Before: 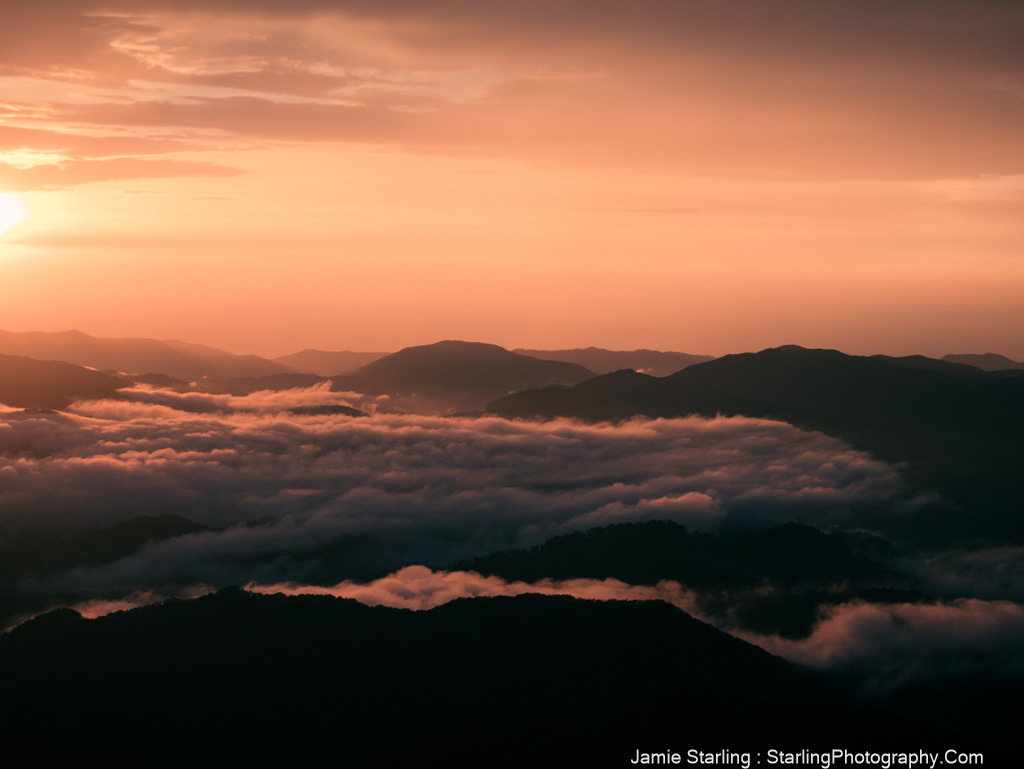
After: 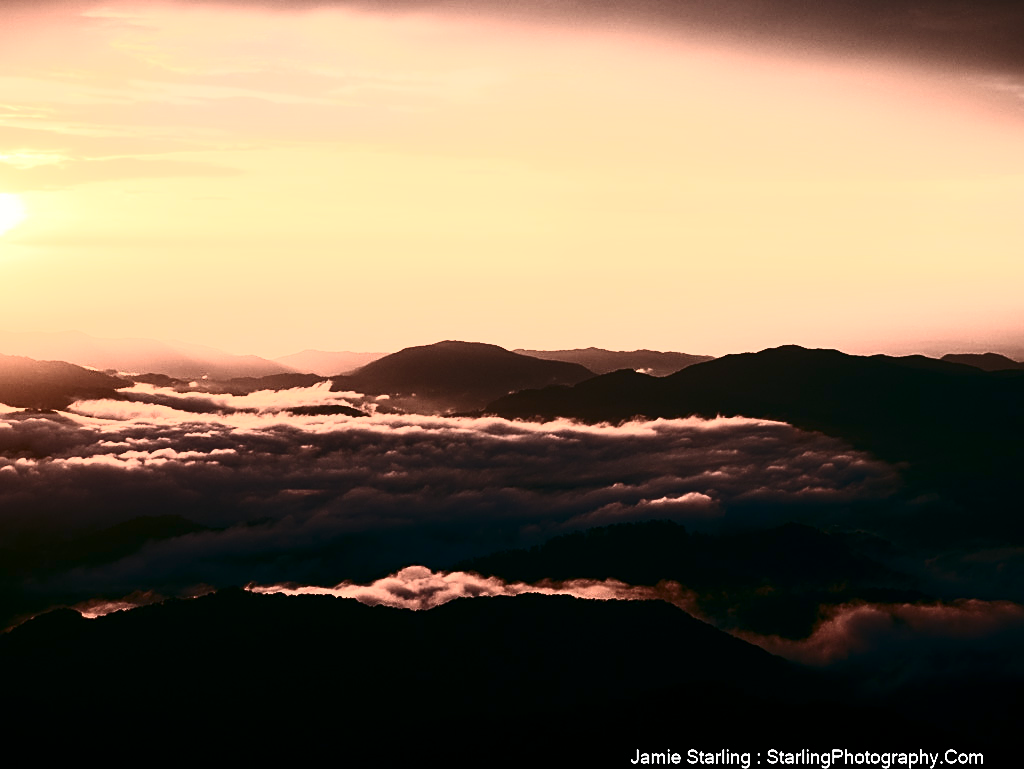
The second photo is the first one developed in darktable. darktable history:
sharpen: on, module defaults
exposure: black level correction 0.001, exposure 0.498 EV, compensate highlight preservation false
contrast brightness saturation: contrast 0.938, brightness 0.19
